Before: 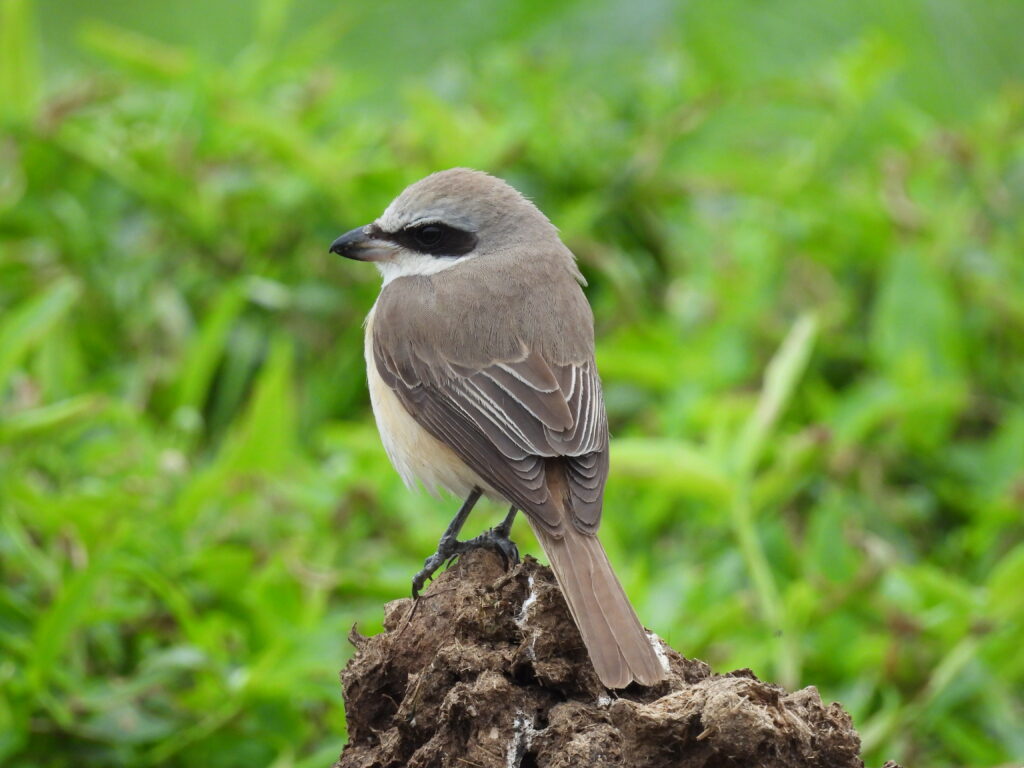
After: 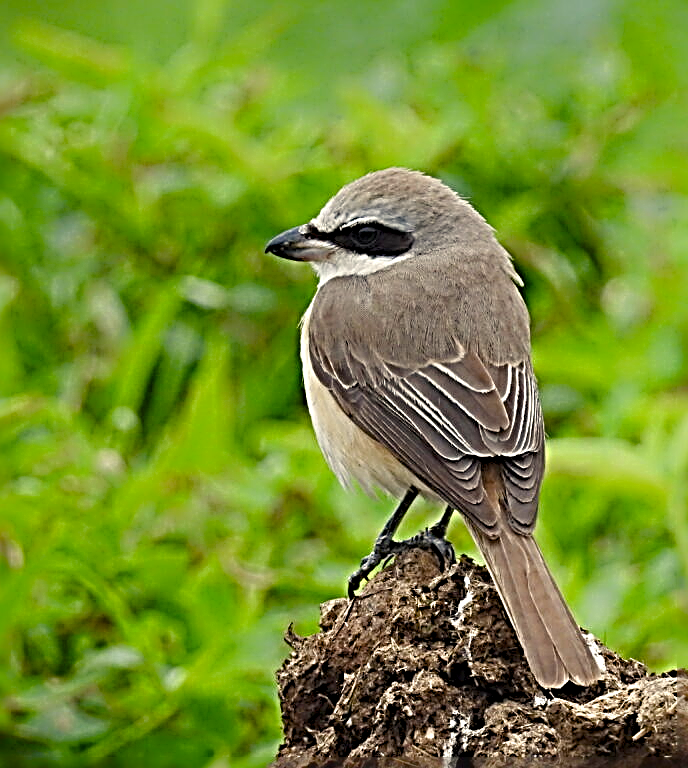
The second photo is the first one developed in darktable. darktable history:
color balance rgb: highlights gain › chroma 3.028%, highlights gain › hue 76.12°, perceptual saturation grading › global saturation 0.221%, perceptual saturation grading › mid-tones 6.08%, perceptual saturation grading › shadows 72.342%, global vibrance -16.88%, contrast -5.459%
sharpen: radius 4.024, amount 1.995
crop and rotate: left 6.317%, right 26.491%
